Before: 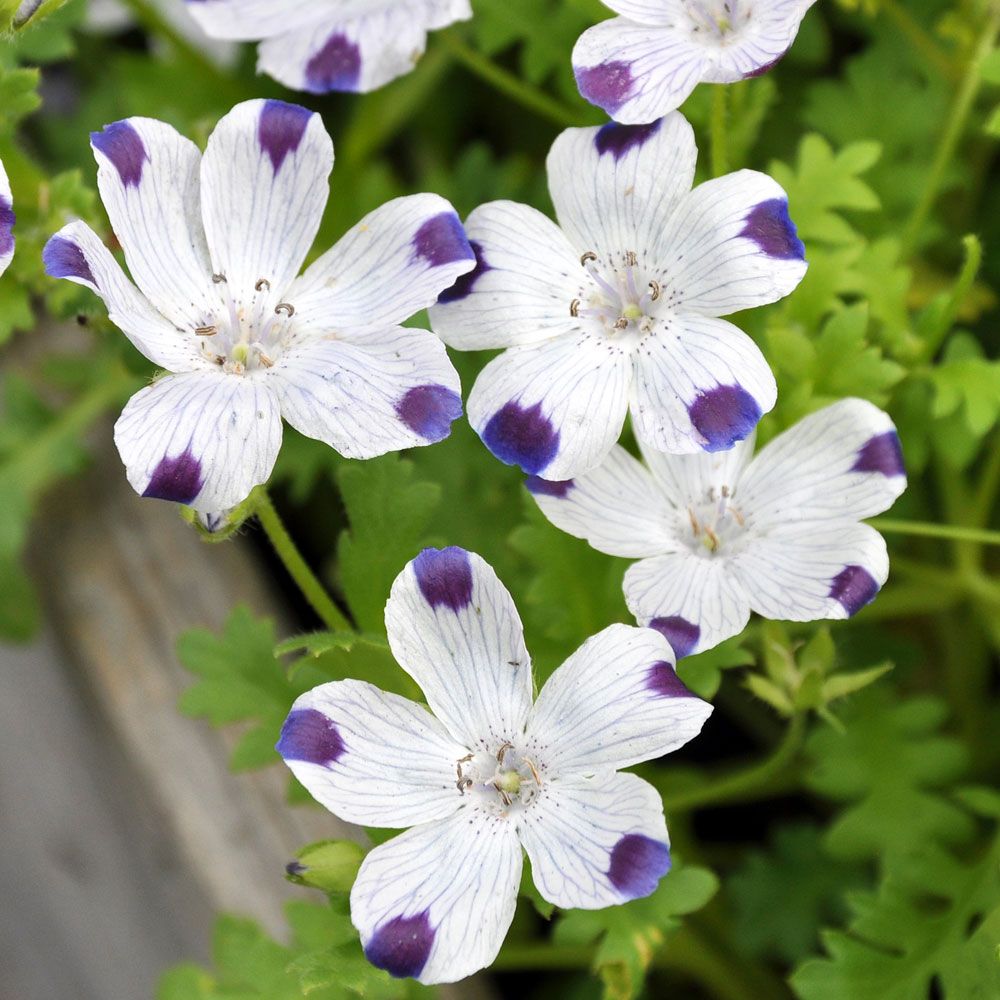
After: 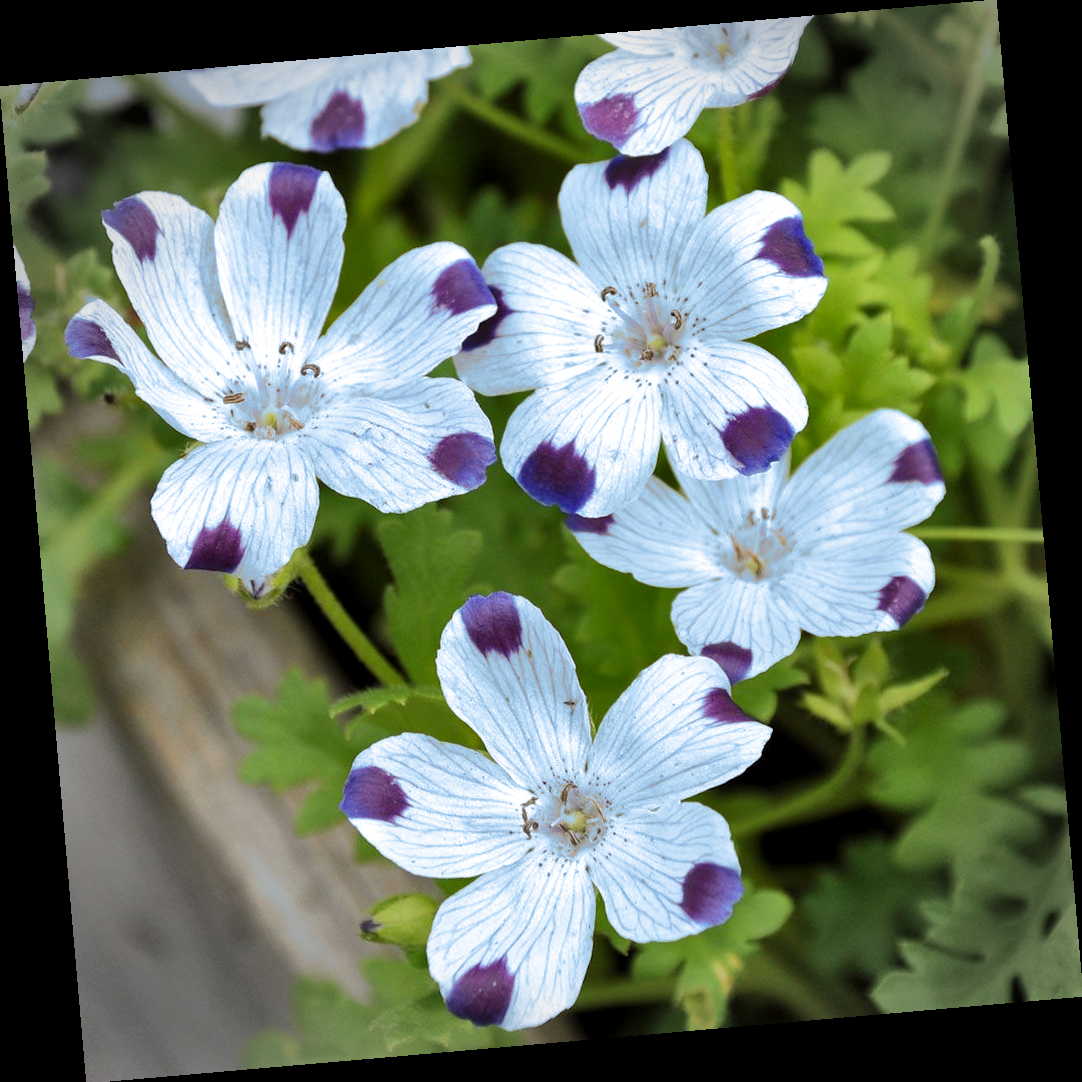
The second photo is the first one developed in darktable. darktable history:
local contrast: mode bilateral grid, contrast 20, coarseness 50, detail 120%, midtone range 0.2
shadows and highlights: low approximation 0.01, soften with gaussian
vignetting: fall-off radius 31.48%, brightness -0.472
split-toning: shadows › hue 351.18°, shadows › saturation 0.86, highlights › hue 218.82°, highlights › saturation 0.73, balance -19.167
rotate and perspective: rotation -4.98°, automatic cropping off
